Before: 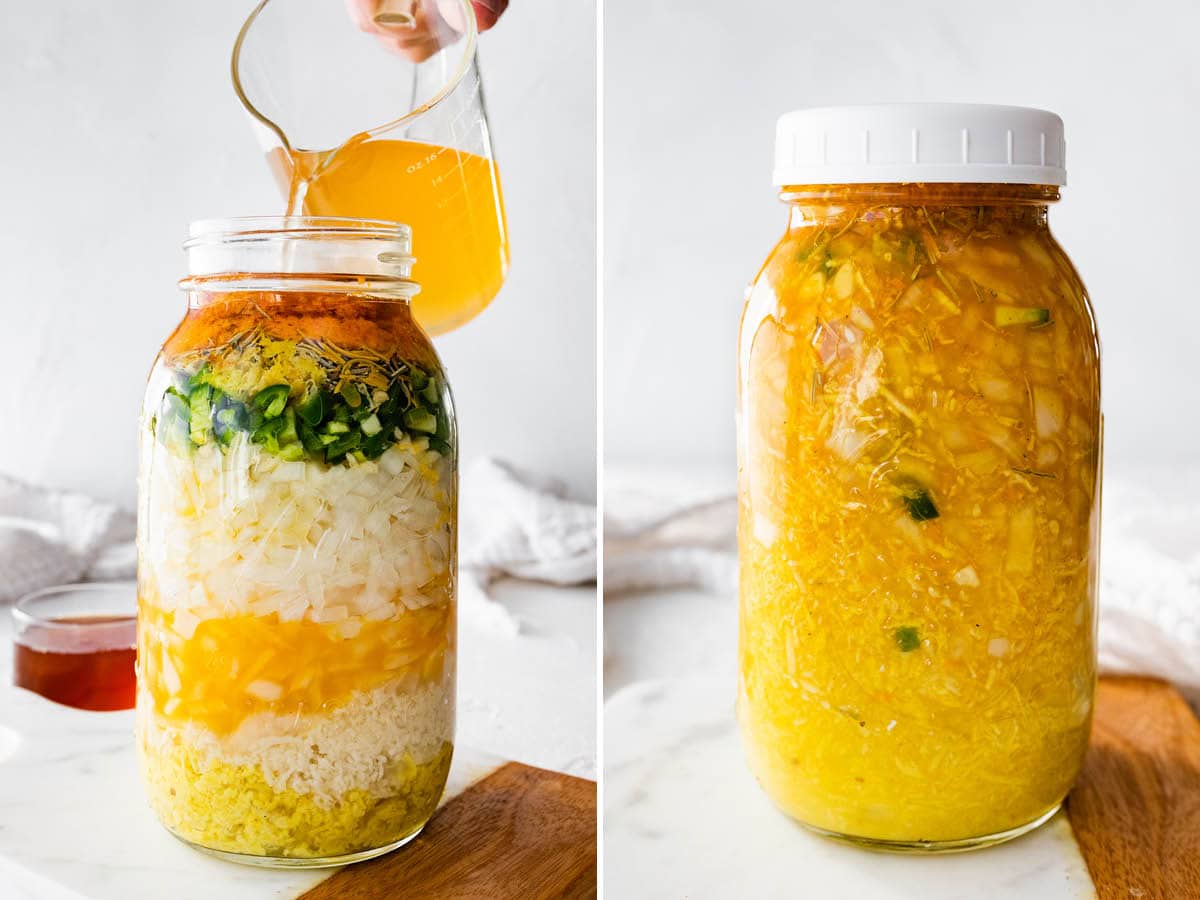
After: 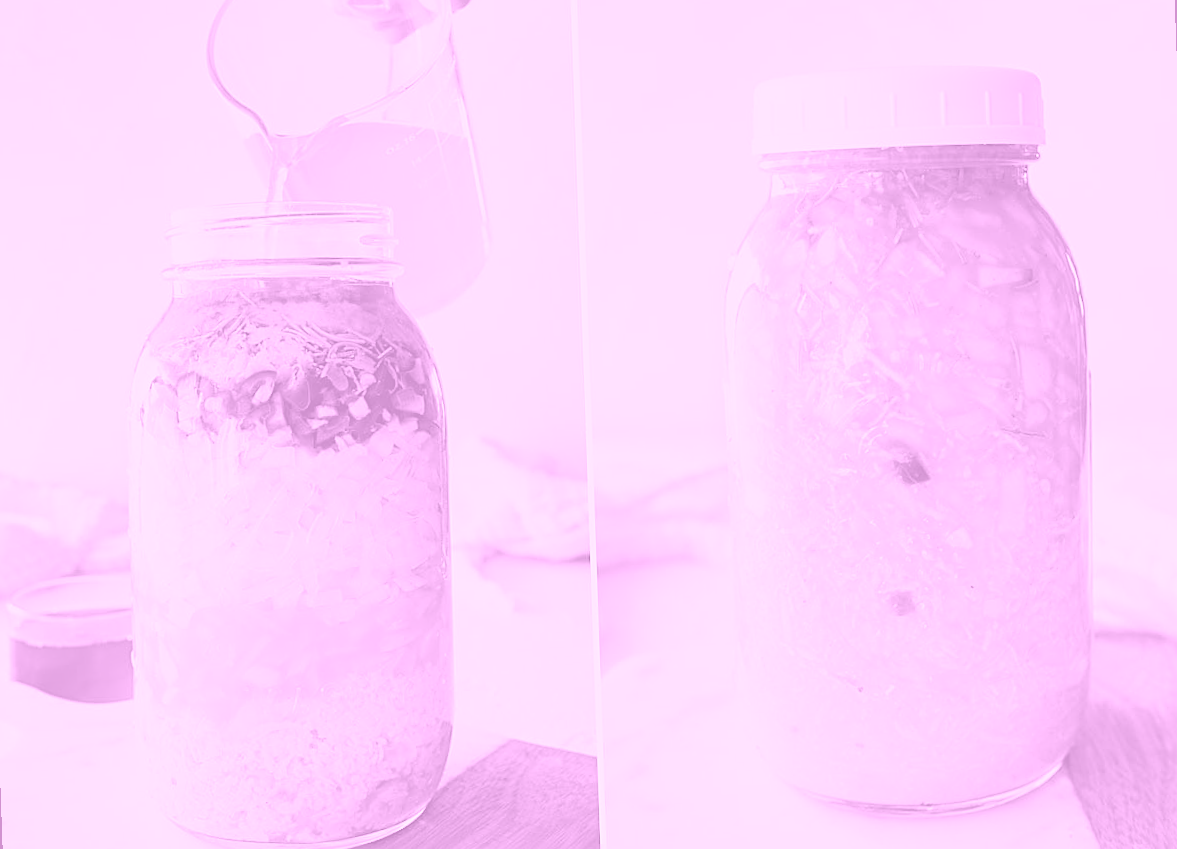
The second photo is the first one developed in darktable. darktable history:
rotate and perspective: rotation -2°, crop left 0.022, crop right 0.978, crop top 0.049, crop bottom 0.951
colorize: hue 331.2°, saturation 75%, source mix 30.28%, lightness 70.52%, version 1
sharpen: on, module defaults
color correction: highlights a* 6.27, highlights b* 8.19, shadows a* 5.94, shadows b* 7.23, saturation 0.9
